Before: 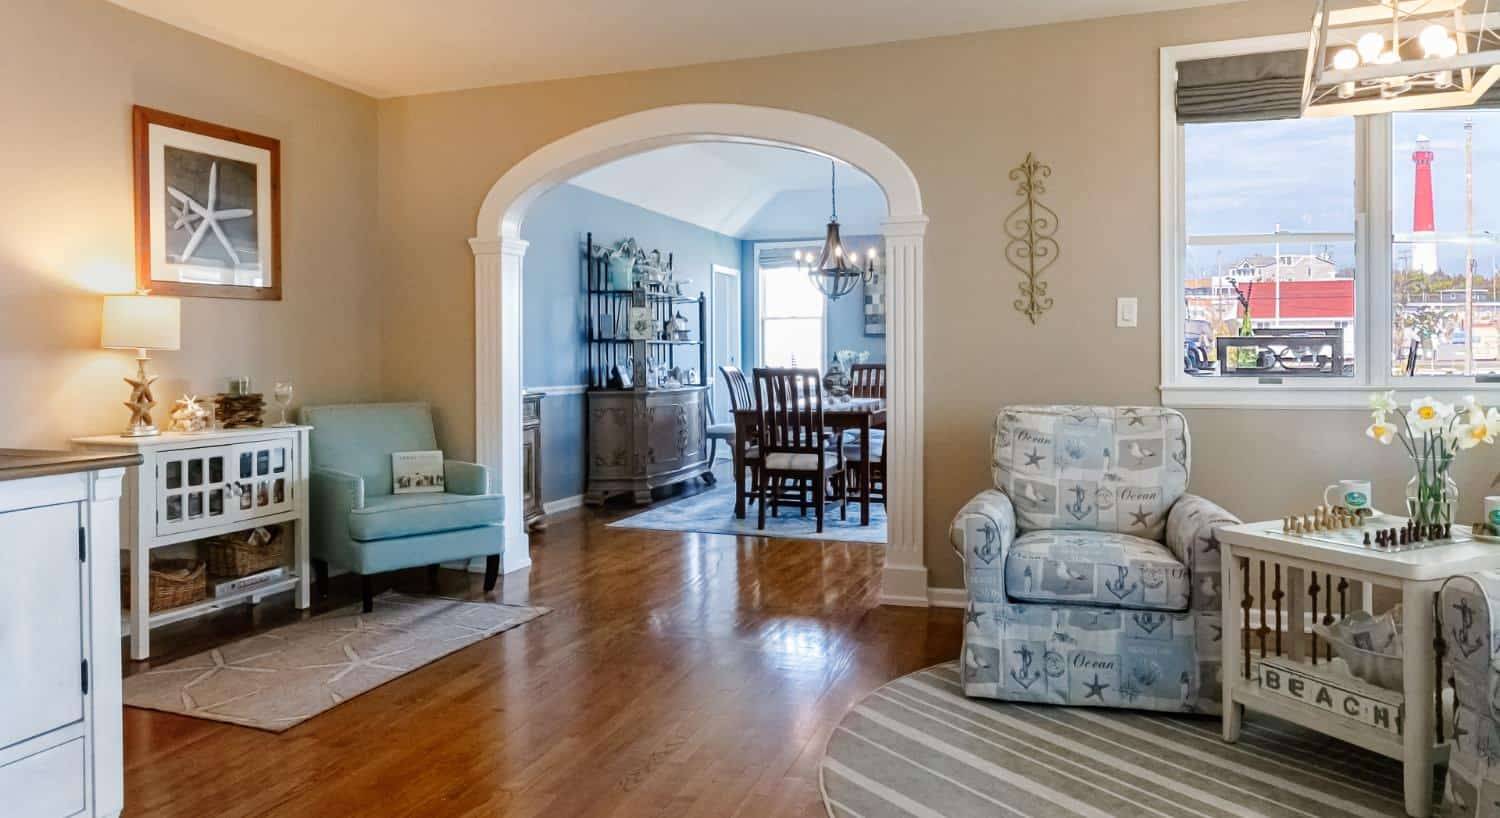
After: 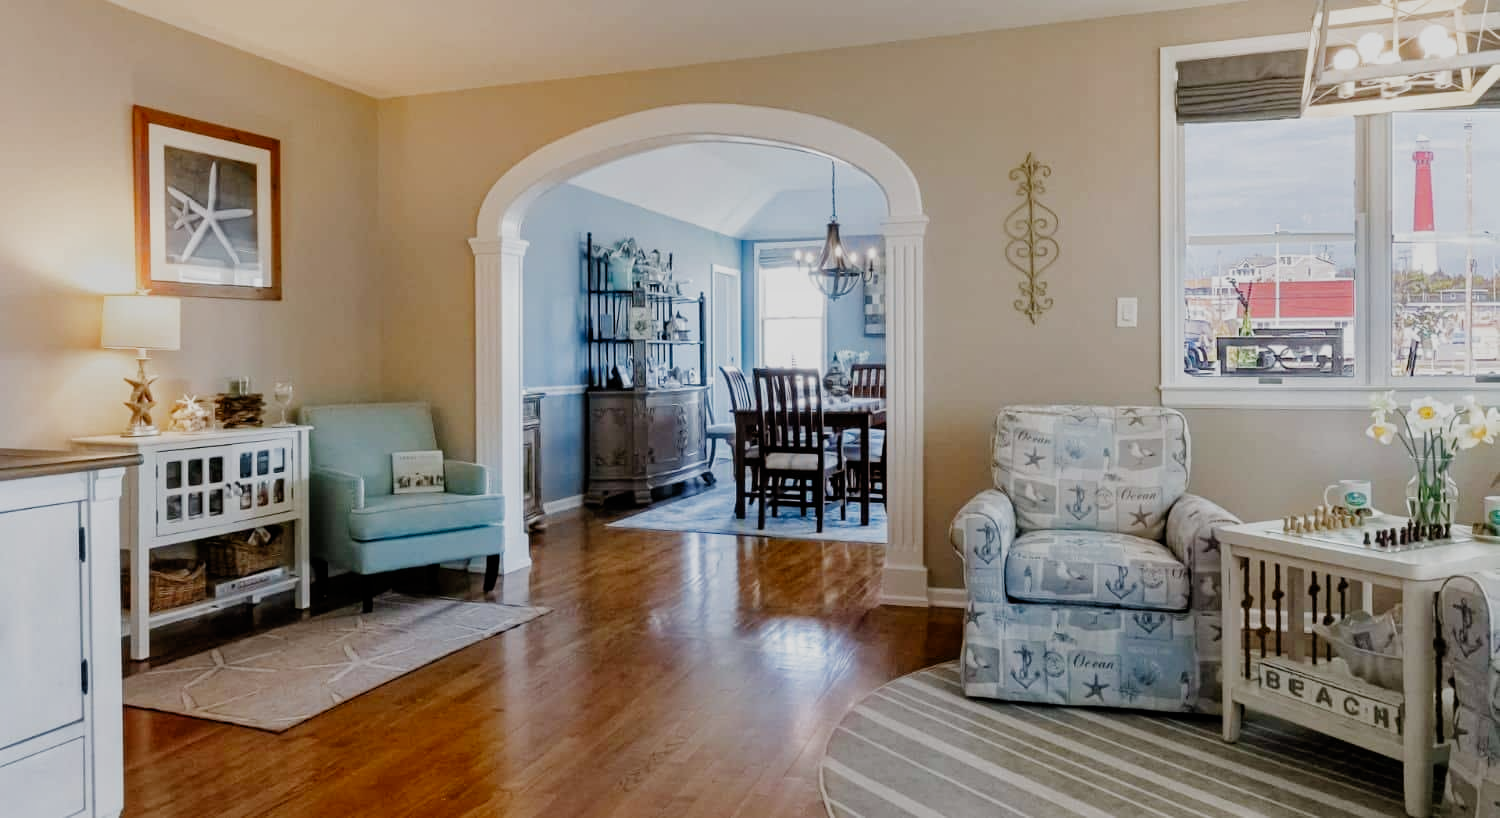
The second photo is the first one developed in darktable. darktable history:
filmic rgb: black relative exposure -7.97 EV, white relative exposure 3.87 EV, hardness 4.3, add noise in highlights 0.002, preserve chrominance no, color science v4 (2020)
shadows and highlights: shadows 31.62, highlights -32.39, soften with gaussian
